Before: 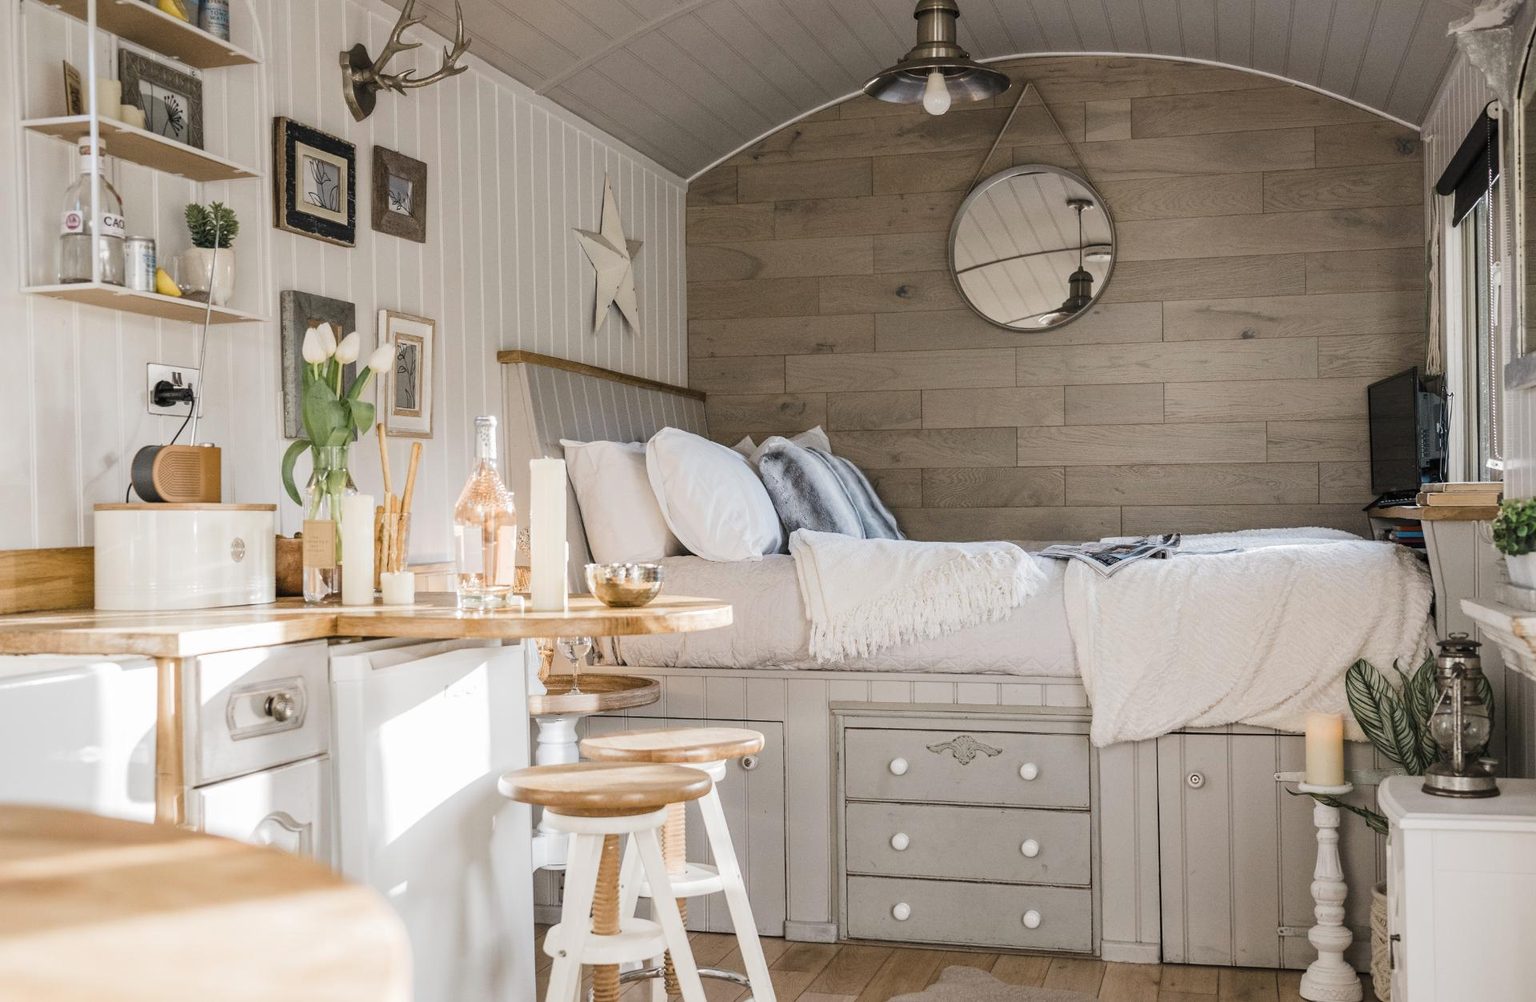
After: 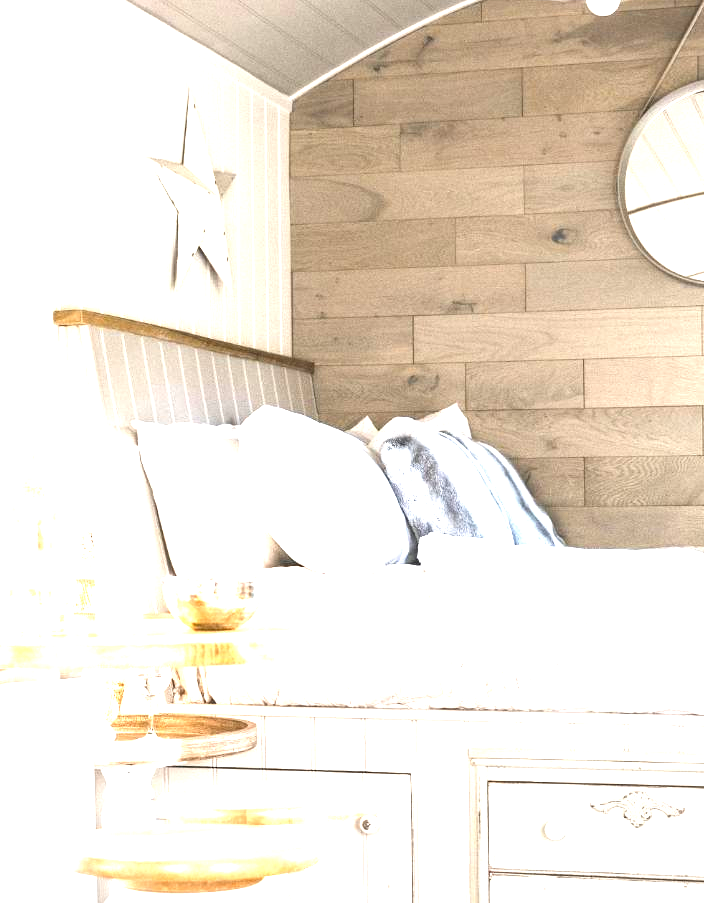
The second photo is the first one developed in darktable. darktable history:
exposure: black level correction 0, exposure 2.108 EV, compensate highlight preservation false
crop and rotate: left 29.6%, top 10.273%, right 33.695%, bottom 17.578%
